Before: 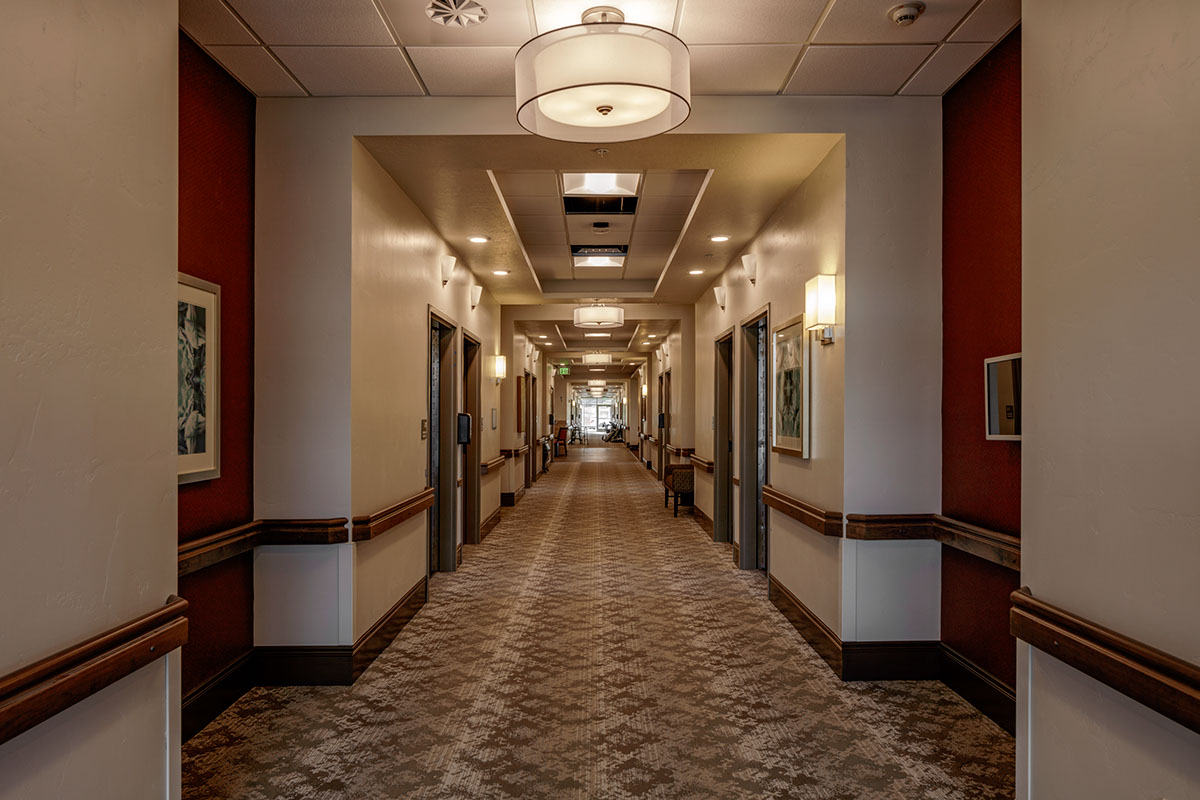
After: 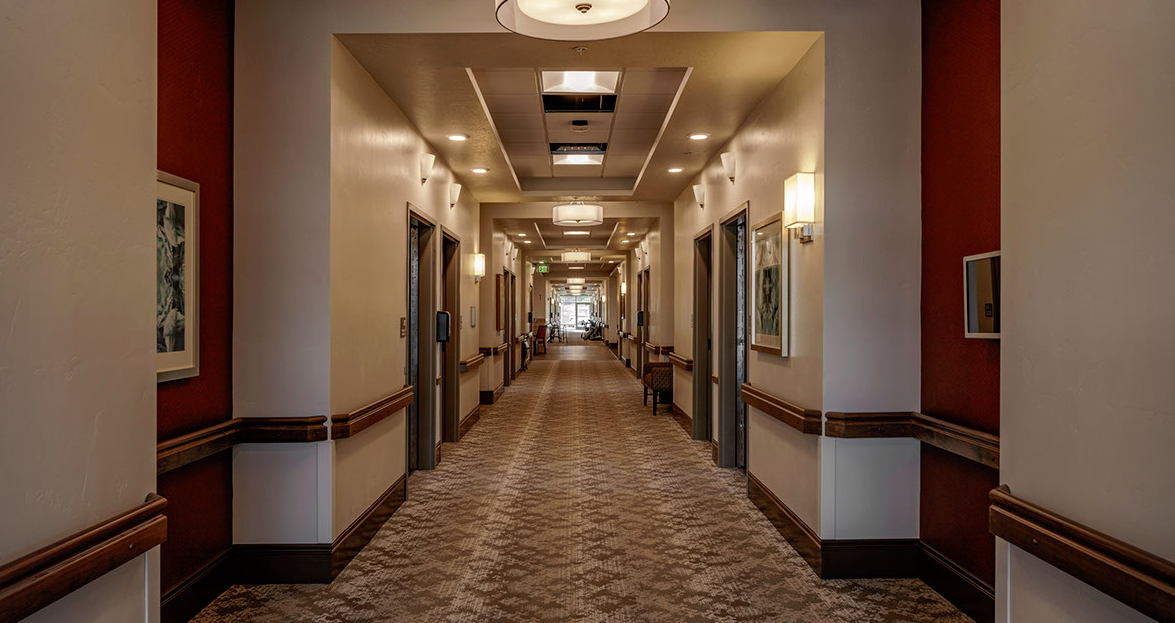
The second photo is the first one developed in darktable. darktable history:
crop and rotate: left 1.814%, top 12.818%, right 0.25%, bottom 9.225%
exposure: exposure 0.014 EV, compensate highlight preservation false
vignetting: fall-off start 91.19%
